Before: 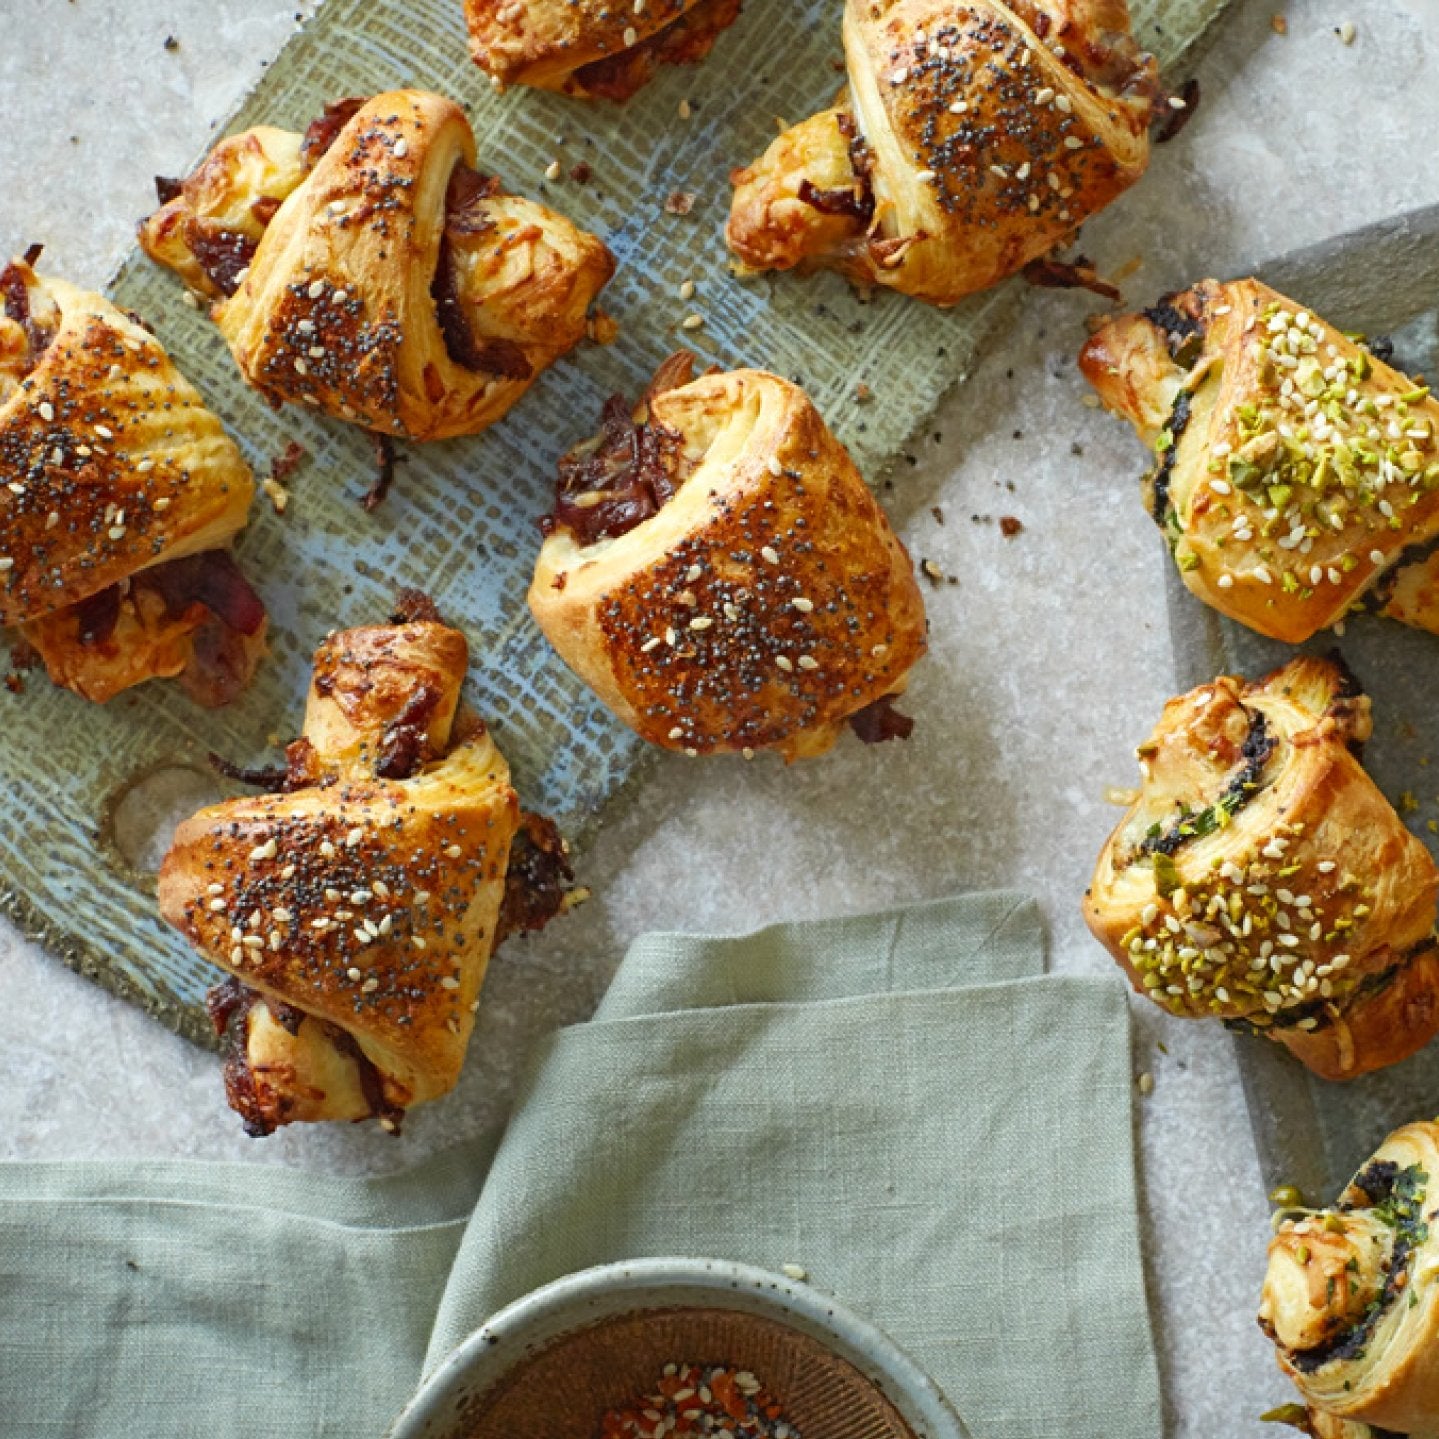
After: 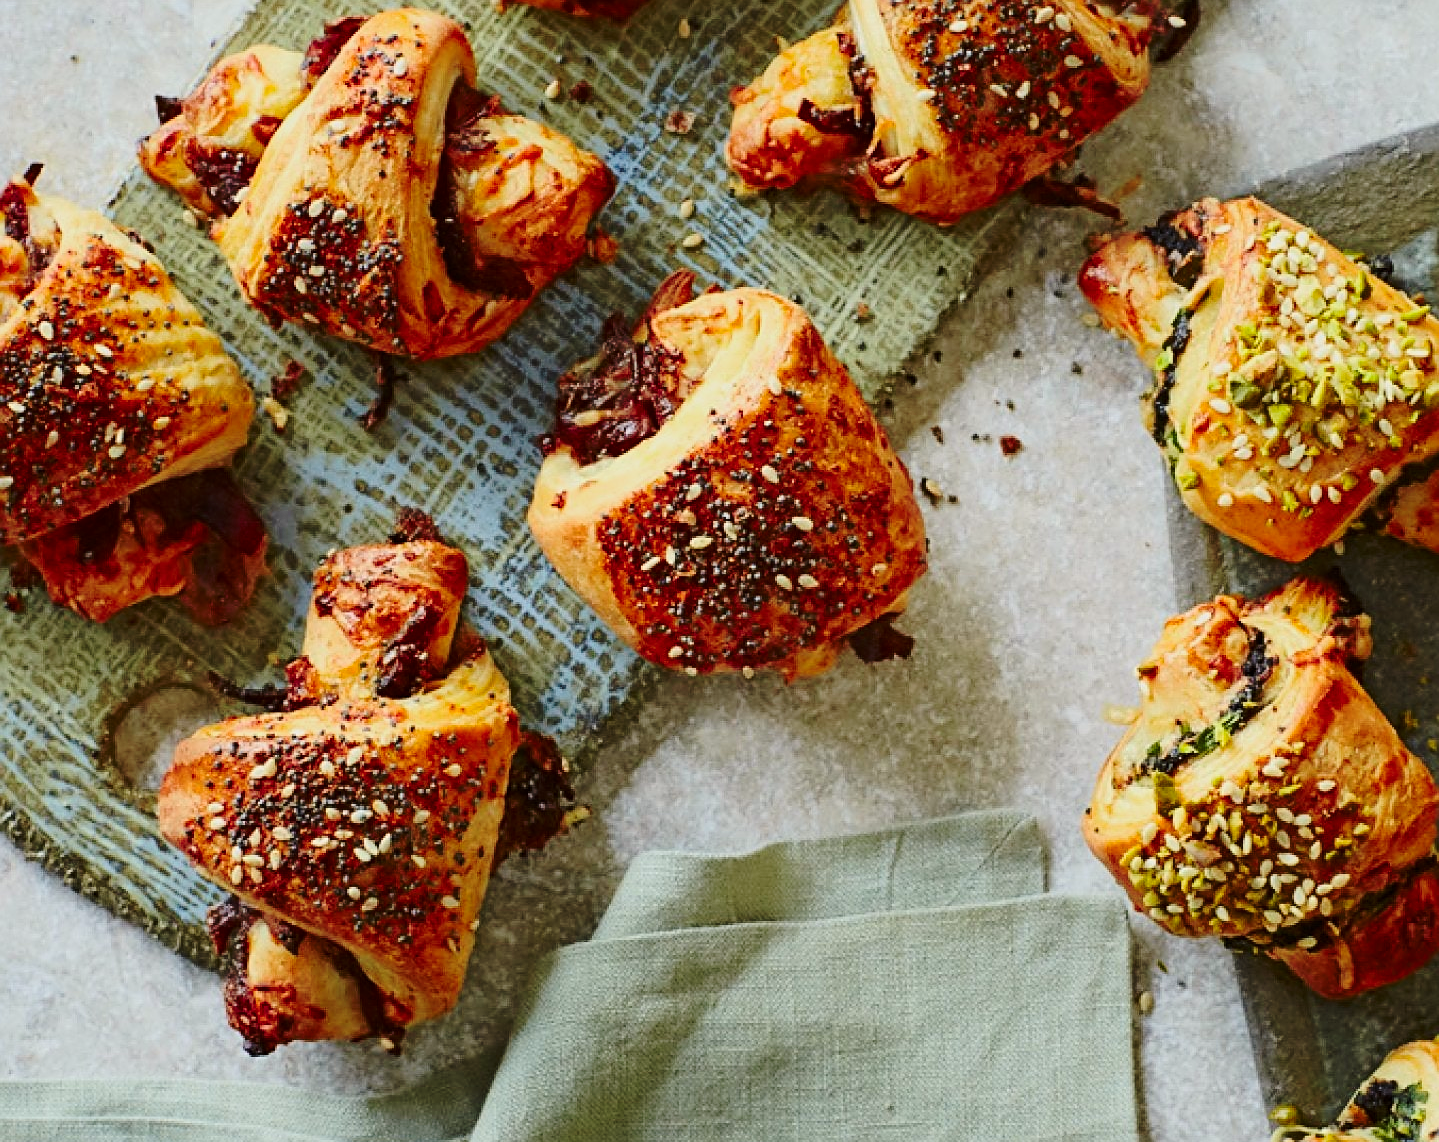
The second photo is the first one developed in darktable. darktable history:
white balance: emerald 1
tone curve: curves: ch0 [(0, 0) (0.091, 0.074) (0.184, 0.168) (0.491, 0.519) (0.748, 0.765) (1, 0.919)]; ch1 [(0, 0) (0.179, 0.173) (0.322, 0.32) (0.424, 0.424) (0.502, 0.504) (0.56, 0.578) (0.631, 0.667) (0.777, 0.806) (1, 1)]; ch2 [(0, 0) (0.434, 0.447) (0.483, 0.487) (0.547, 0.564) (0.676, 0.673) (1, 1)], color space Lab, independent channels, preserve colors none
crop and rotate: top 5.667%, bottom 14.937%
sharpen: on, module defaults
base curve: curves: ch0 [(0, 0) (0.073, 0.04) (0.157, 0.139) (0.492, 0.492) (0.758, 0.758) (1, 1)], preserve colors none
